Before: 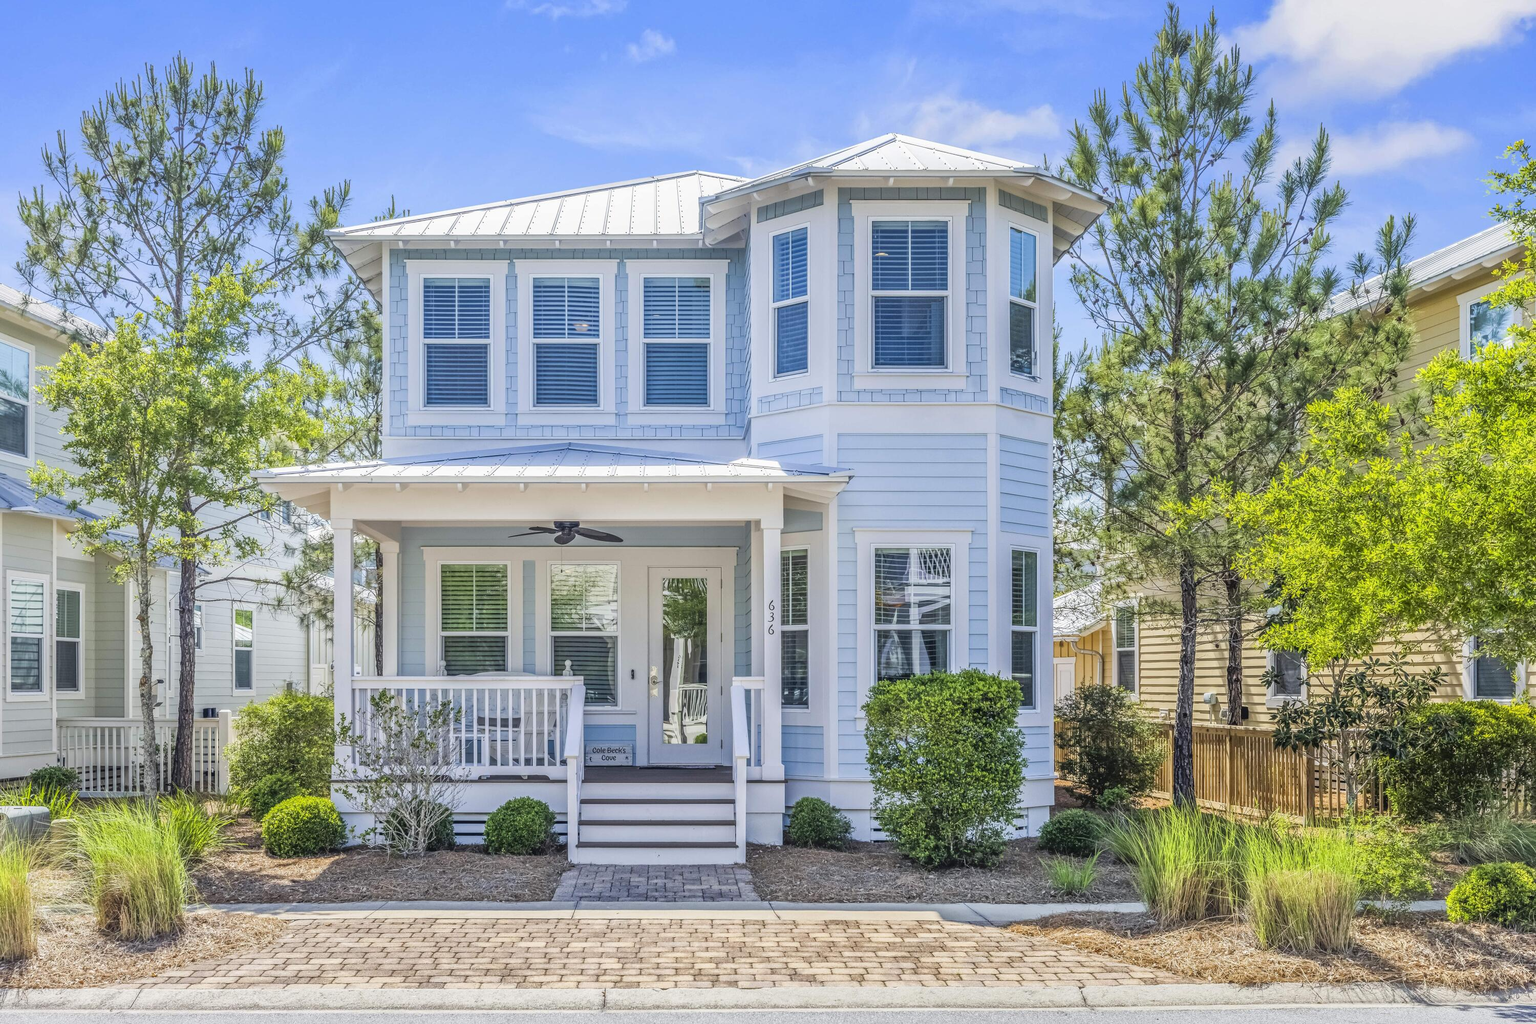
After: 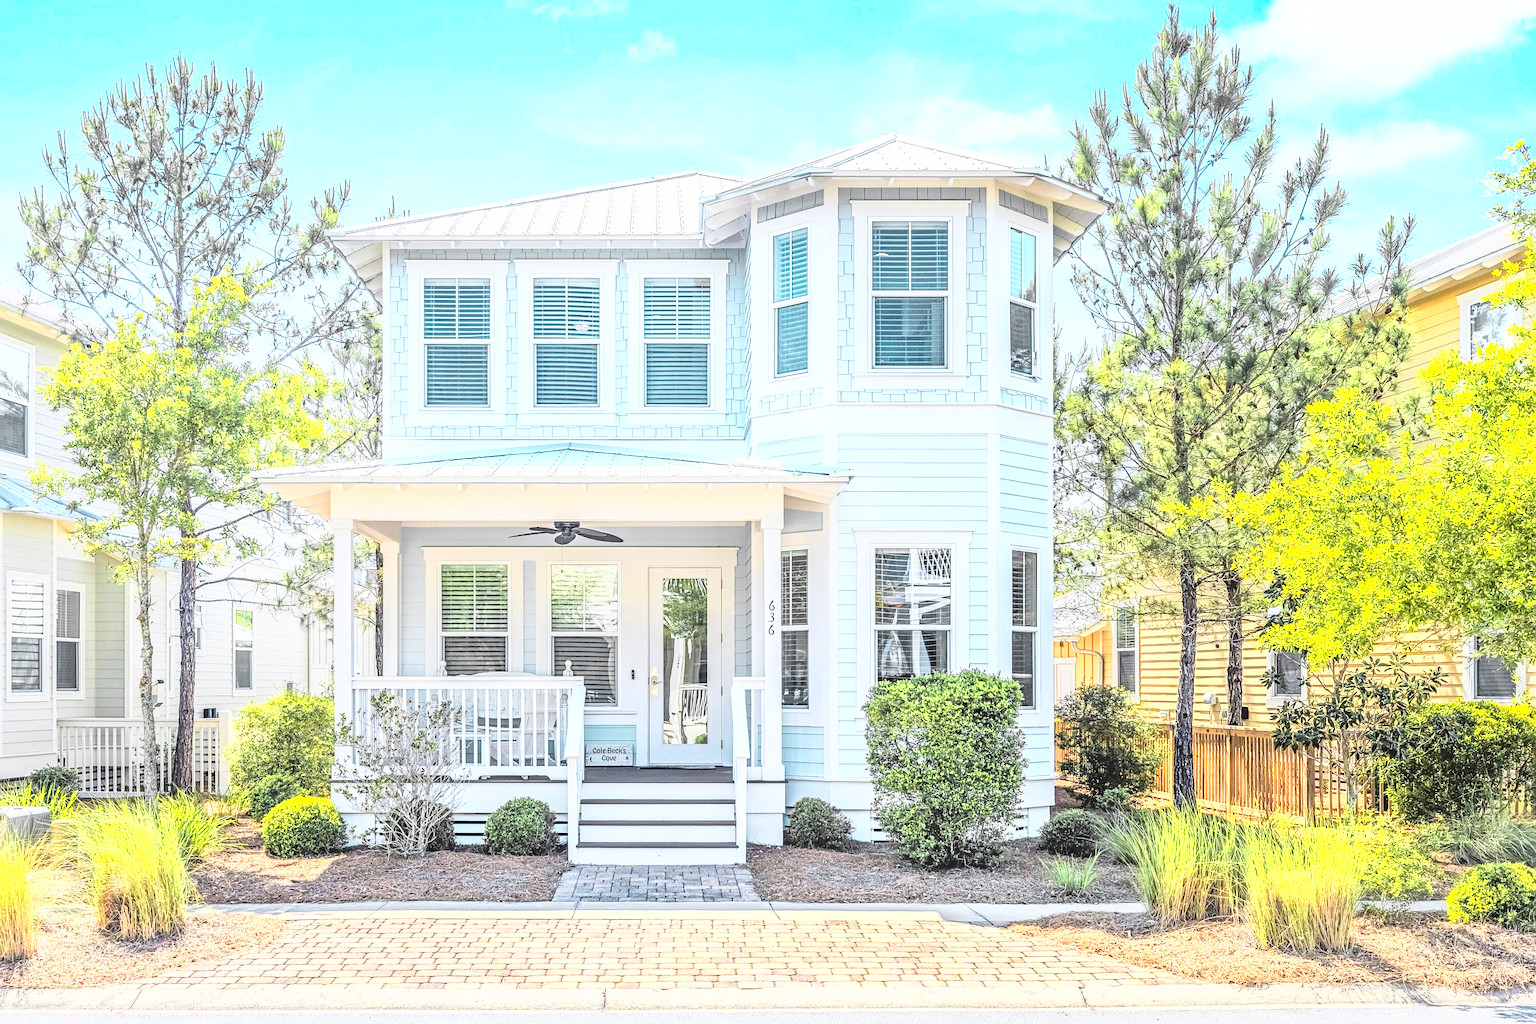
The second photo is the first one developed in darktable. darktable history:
color zones: curves: ch0 [(0.257, 0.558) (0.75, 0.565)]; ch1 [(0.004, 0.857) (0.14, 0.416) (0.257, 0.695) (0.442, 0.032) (0.736, 0.266) (0.891, 0.741)]; ch2 [(0, 0.623) (0.112, 0.436) (0.271, 0.474) (0.516, 0.64) (0.743, 0.286)]
sharpen: radius 2.153, amount 0.385, threshold 0.029
contrast equalizer: octaves 7, y [[0.6 ×6], [0.55 ×6], [0 ×6], [0 ×6], [0 ×6]], mix -0.186
base curve: curves: ch0 [(0, 0) (0.018, 0.026) (0.143, 0.37) (0.33, 0.731) (0.458, 0.853) (0.735, 0.965) (0.905, 0.986) (1, 1)]
